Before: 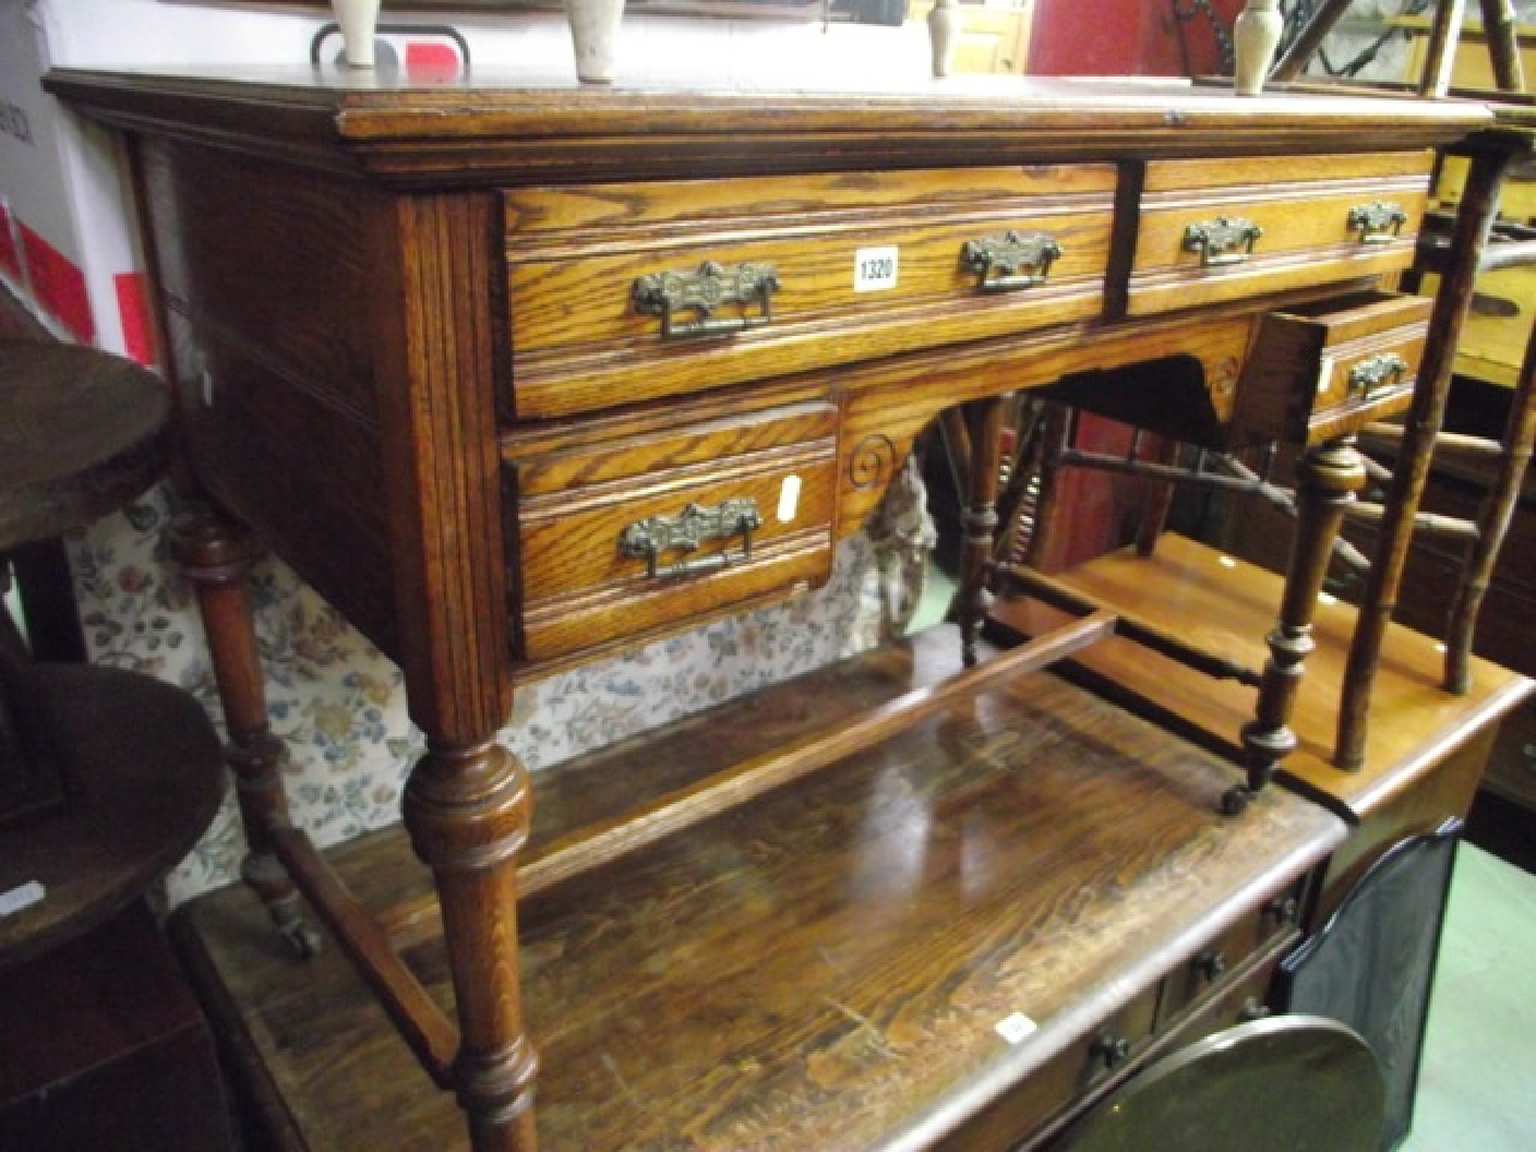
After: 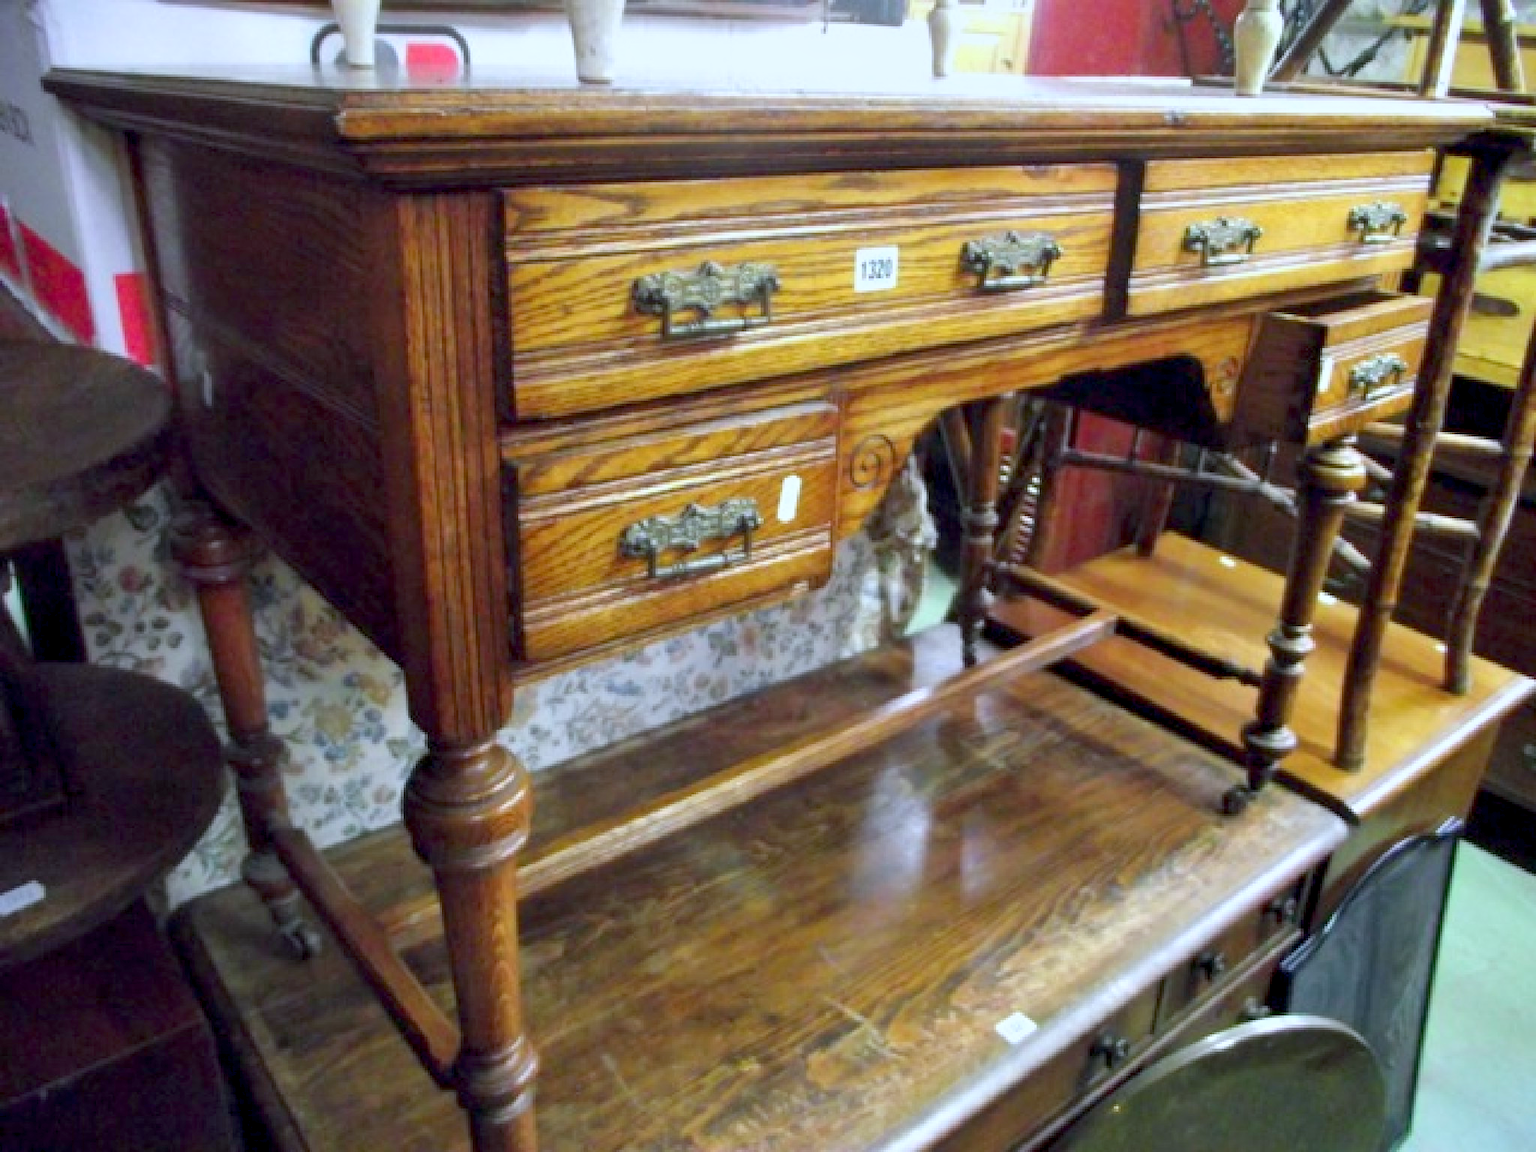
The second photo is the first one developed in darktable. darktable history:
exposure: black level correction 0.005, exposure 0.286 EV, compensate highlight preservation false
color calibration: output R [0.994, 0.059, -0.119, 0], output G [-0.036, 1.09, -0.119, 0], output B [0.078, -0.108, 0.961, 0], illuminant custom, x 0.371, y 0.382, temperature 4281.14 K
contrast equalizer: octaves 7, y [[0.6 ×6], [0.55 ×6], [0 ×6], [0 ×6], [0 ×6]], mix 0.2
color balance rgb: perceptual saturation grading › global saturation -0.31%, global vibrance -8%, contrast -13%, saturation formula JzAzBz (2021)
